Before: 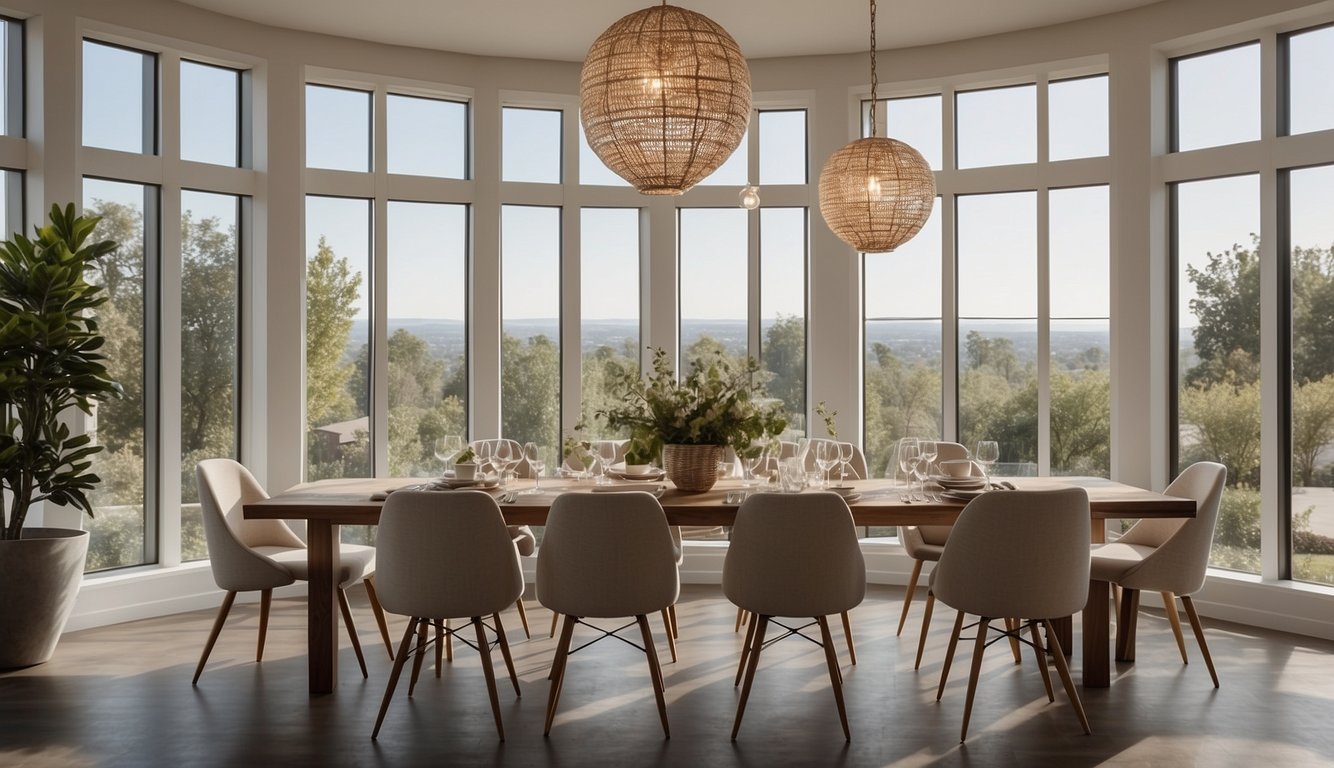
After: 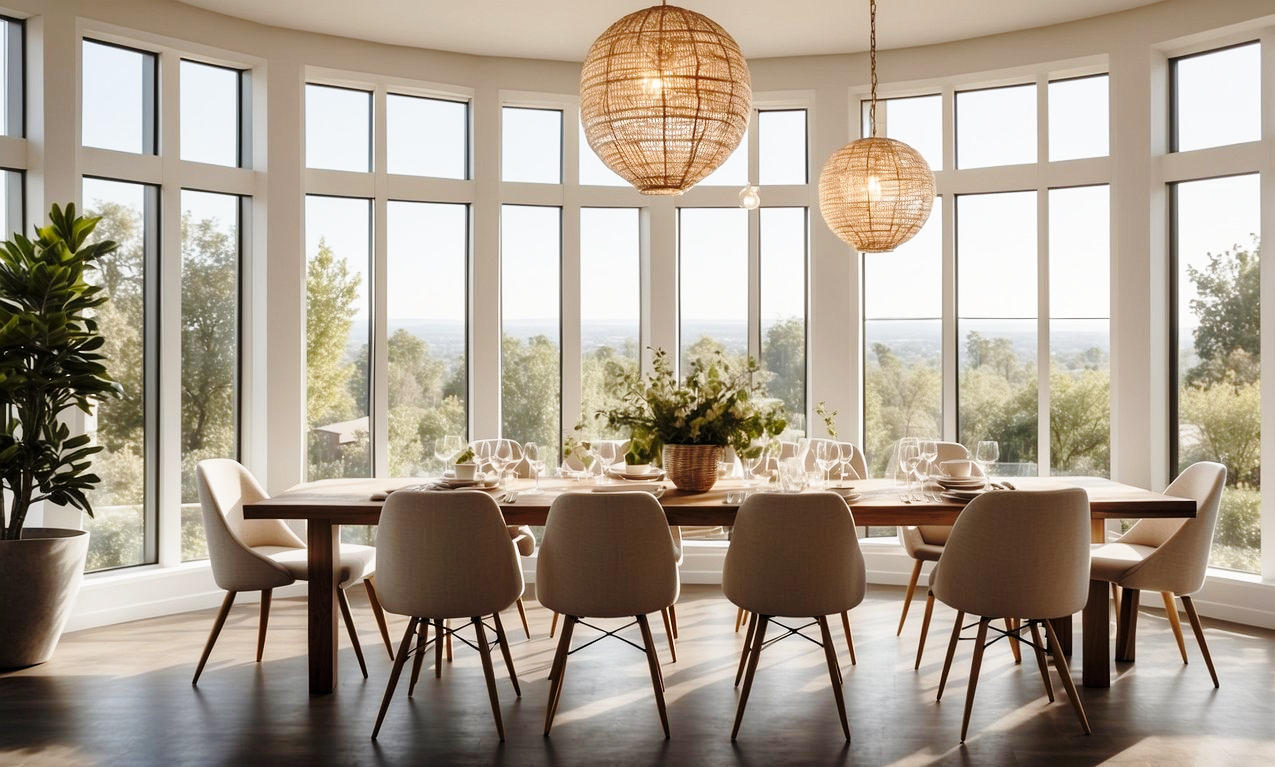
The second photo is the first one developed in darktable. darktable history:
base curve: curves: ch0 [(0, 0) (0.028, 0.03) (0.121, 0.232) (0.46, 0.748) (0.859, 0.968) (1, 1)], preserve colors none
crop: right 4.386%, bottom 0.05%
levels: levels [0.016, 0.5, 0.996]
